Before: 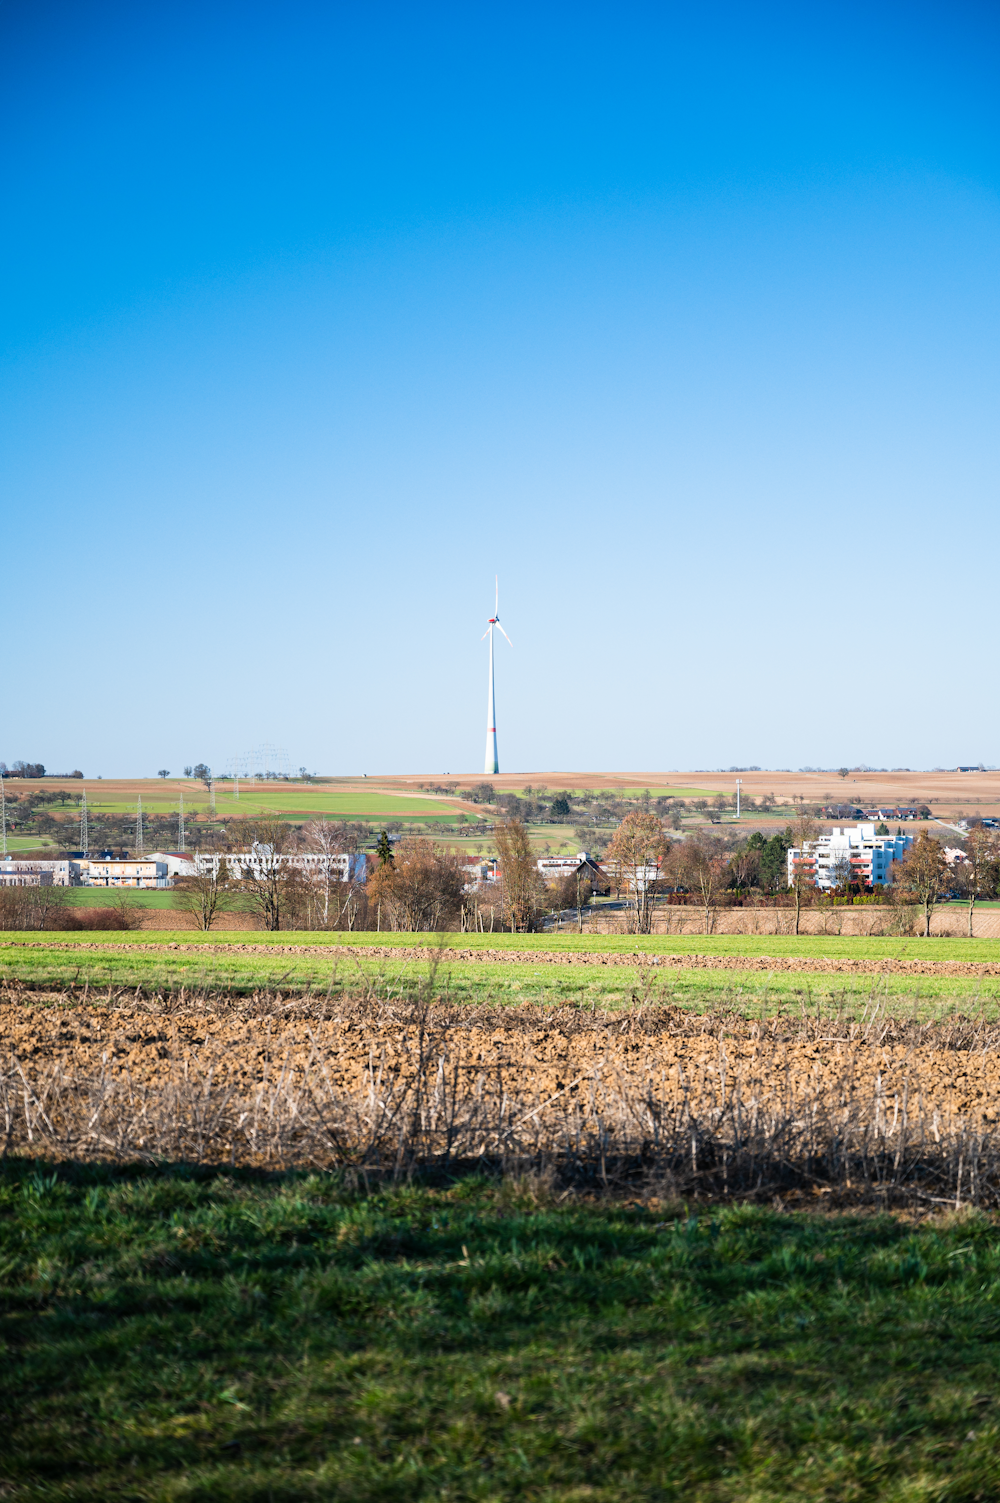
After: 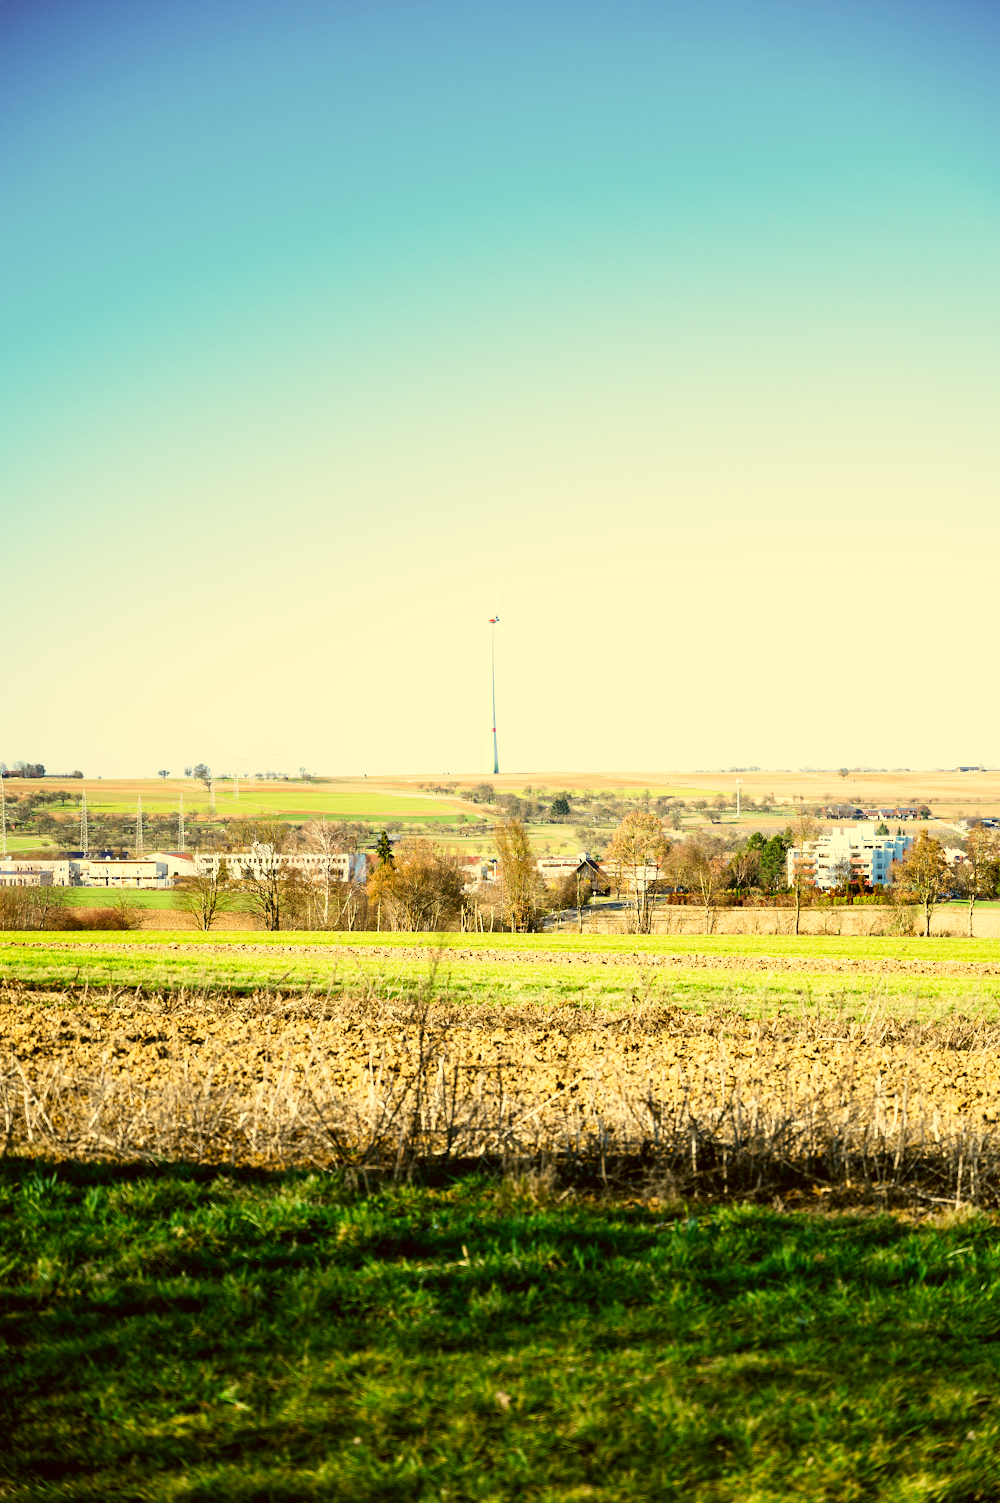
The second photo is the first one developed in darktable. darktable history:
color correction: highlights a* 0.097, highlights b* 29.72, shadows a* -0.2, shadows b* 21.21
base curve: curves: ch0 [(0, 0) (0.005, 0.002) (0.15, 0.3) (0.4, 0.7) (0.75, 0.95) (1, 1)], preserve colors none
